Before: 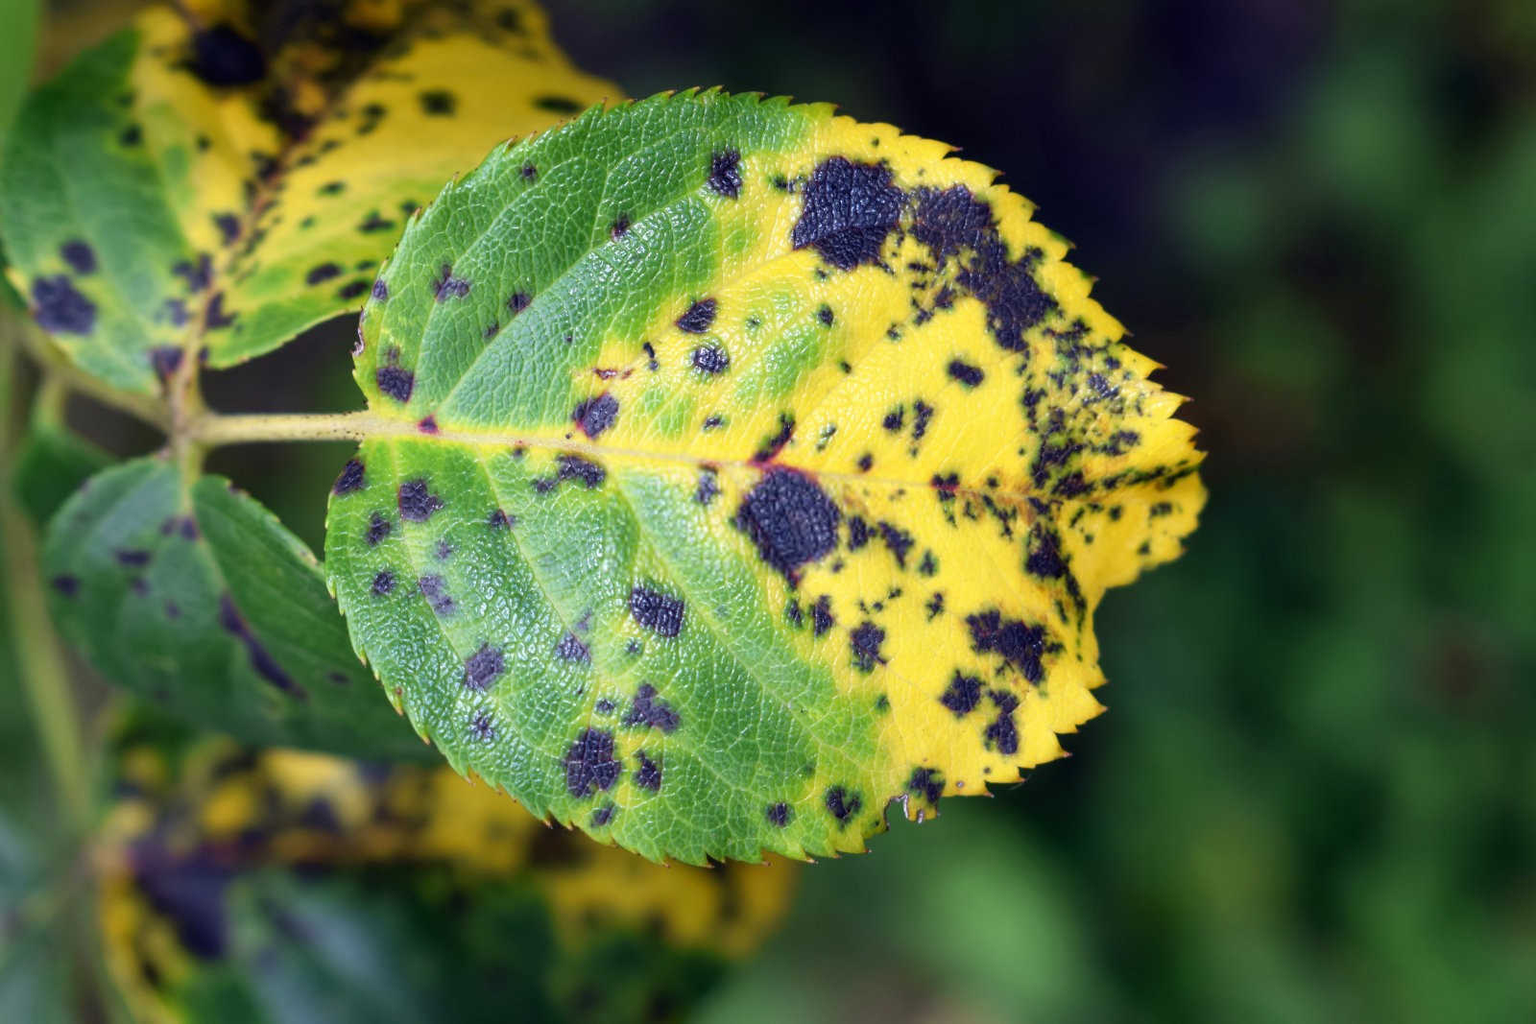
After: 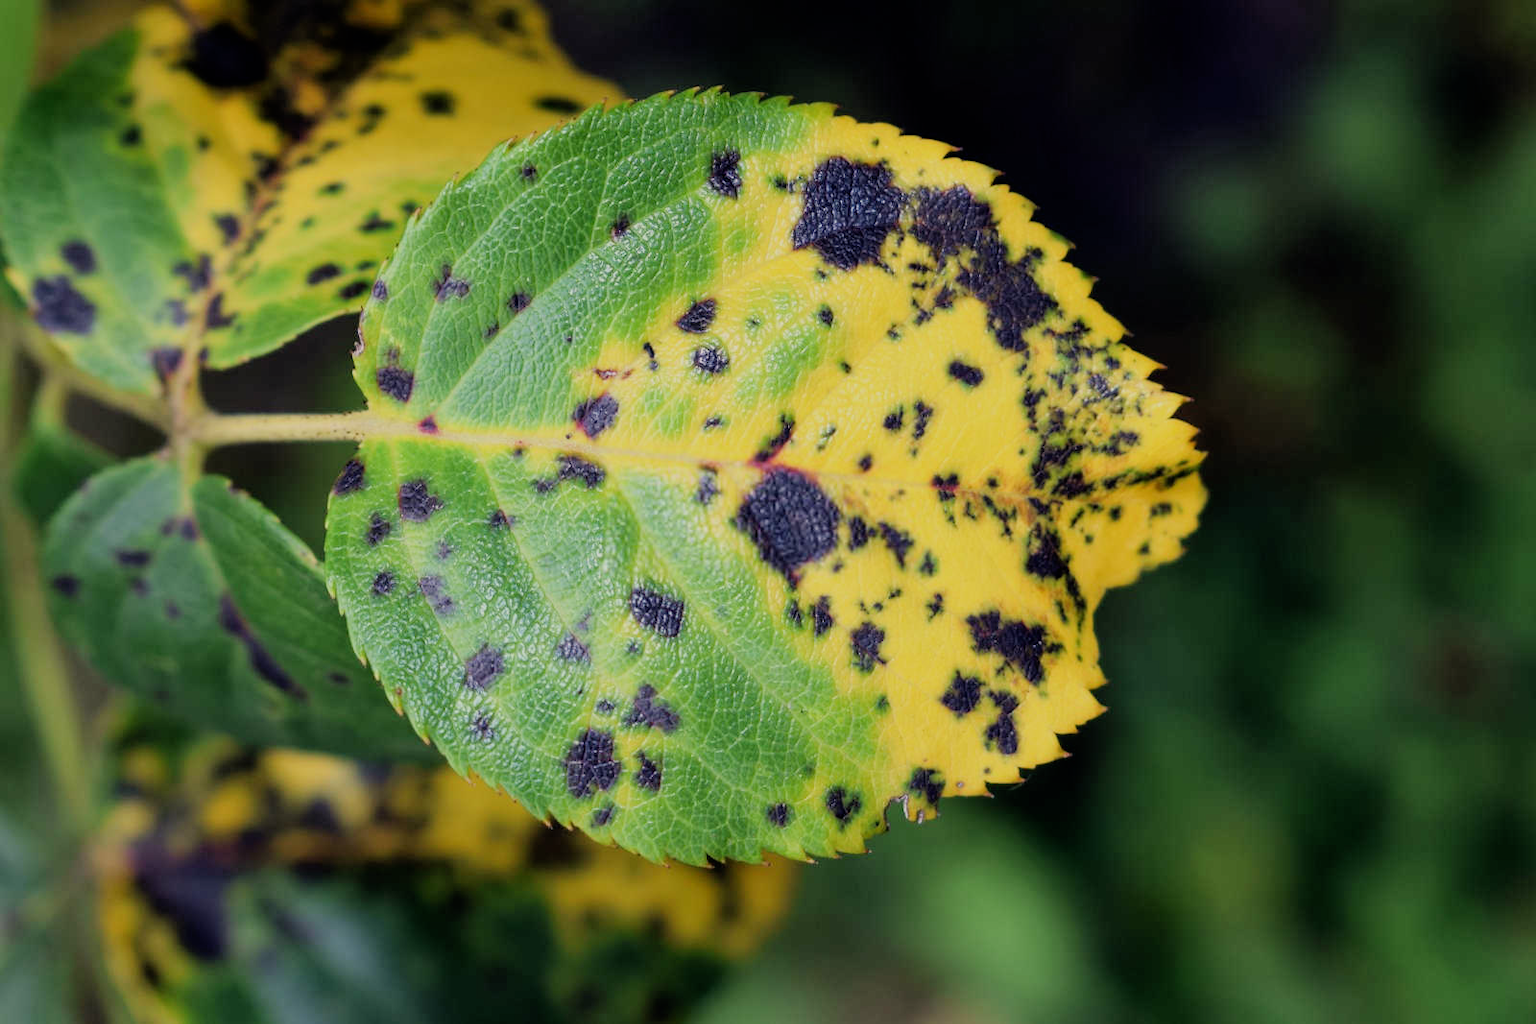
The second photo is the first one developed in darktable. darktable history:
white balance: red 1.029, blue 0.92
filmic rgb: black relative exposure -7.65 EV, white relative exposure 4.56 EV, hardness 3.61
